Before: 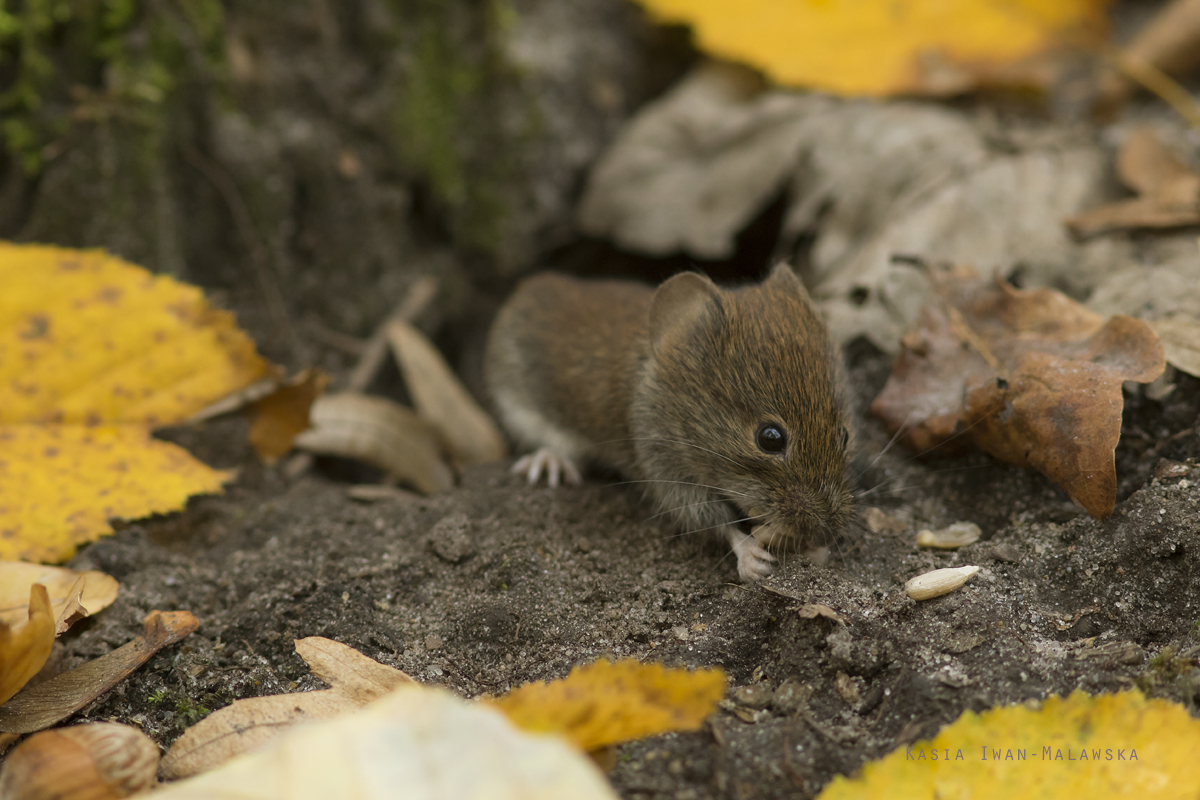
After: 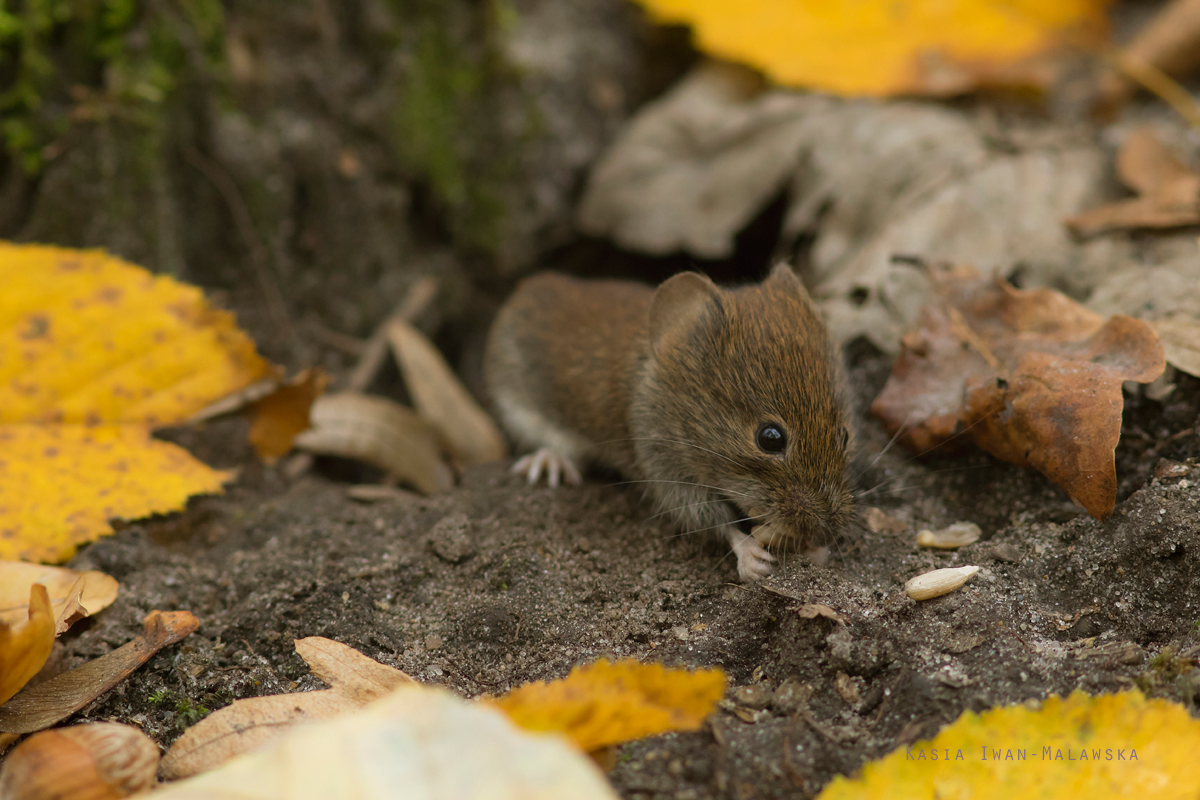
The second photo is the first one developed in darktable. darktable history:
local contrast: mode bilateral grid, contrast 100, coarseness 100, detail 90%, midtone range 0.2
